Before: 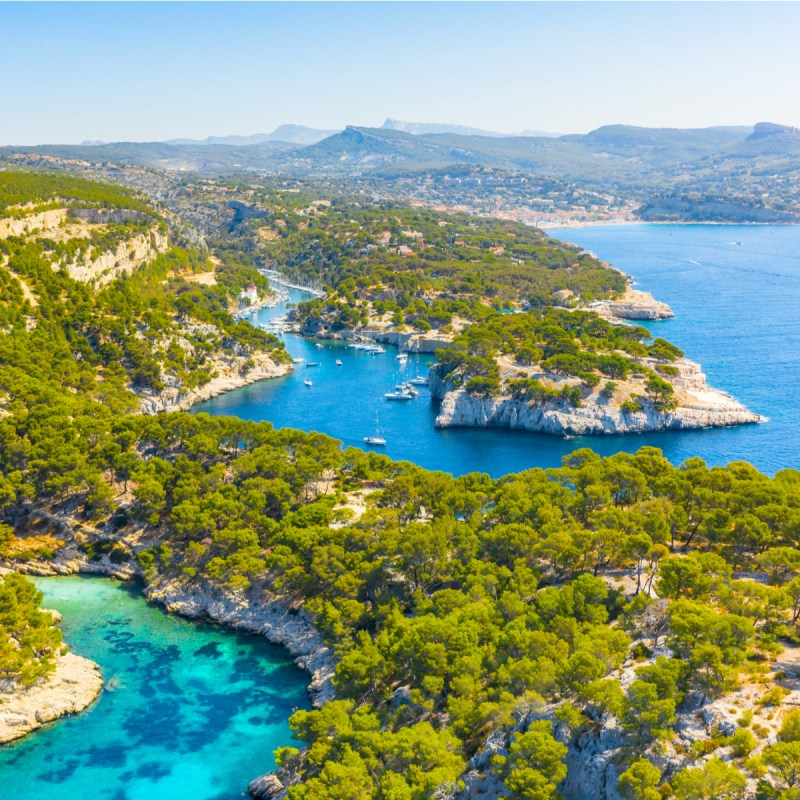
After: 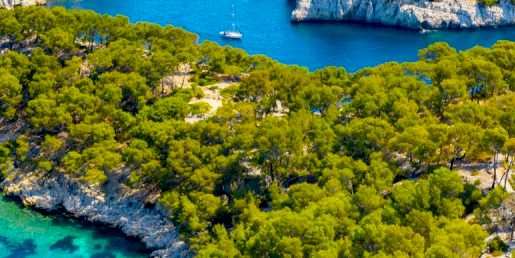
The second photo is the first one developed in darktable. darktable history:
haze removal: adaptive false
exposure: black level correction 0.018, exposure -0.009 EV, compensate highlight preservation false
crop: left 18.014%, top 50.854%, right 17.501%, bottom 16.867%
